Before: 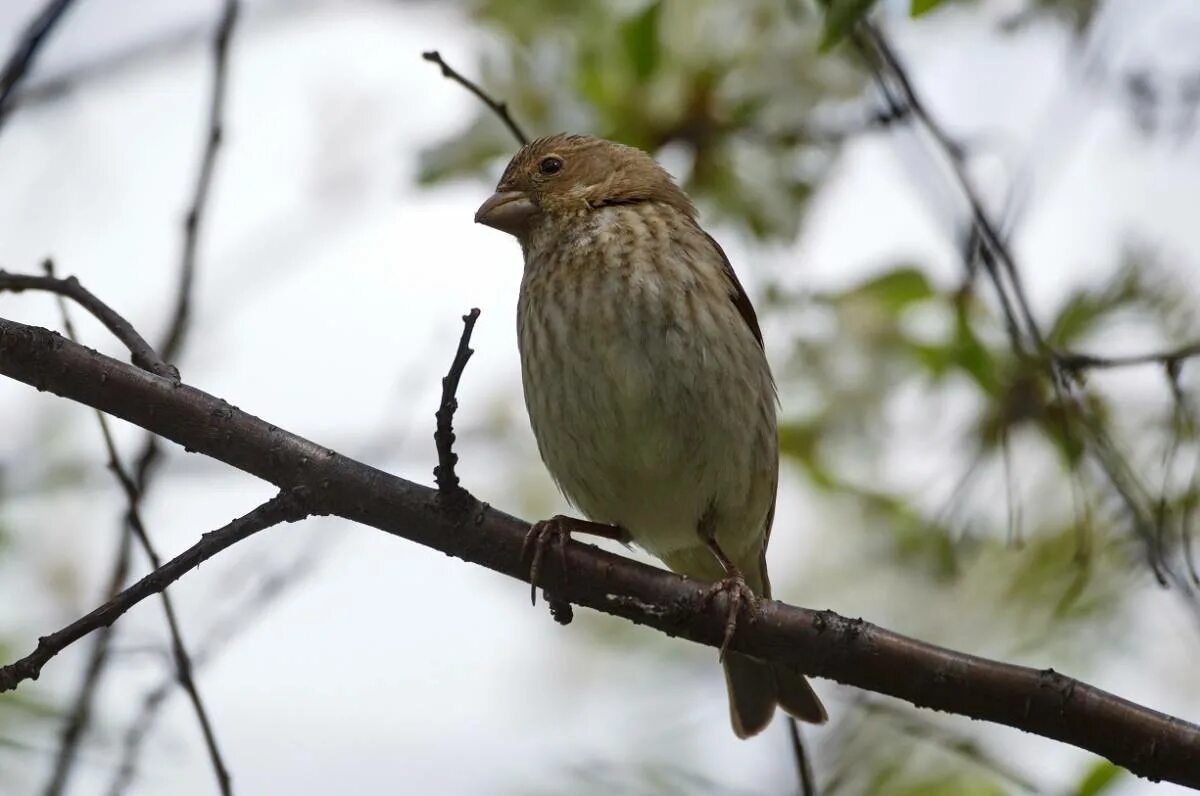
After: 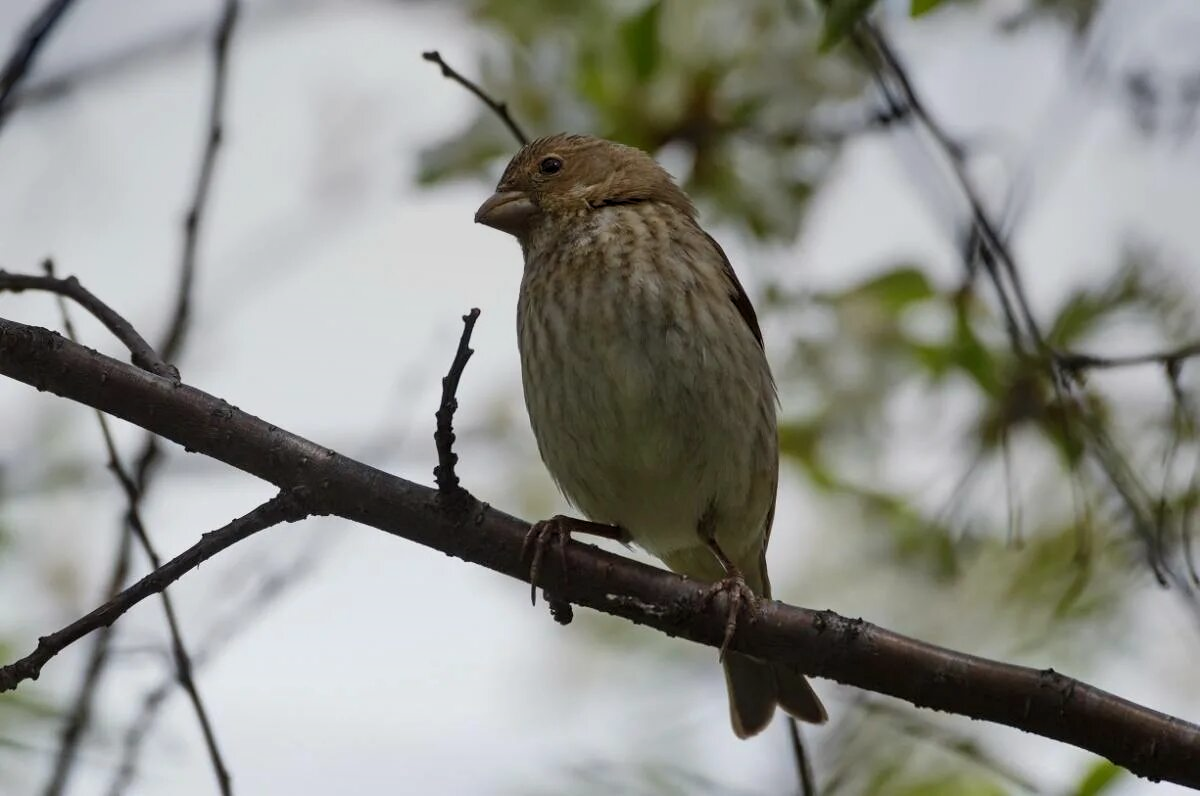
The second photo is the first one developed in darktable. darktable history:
graduated density: rotation 5.63°, offset 76.9
levels: levels [0.016, 0.5, 0.996]
